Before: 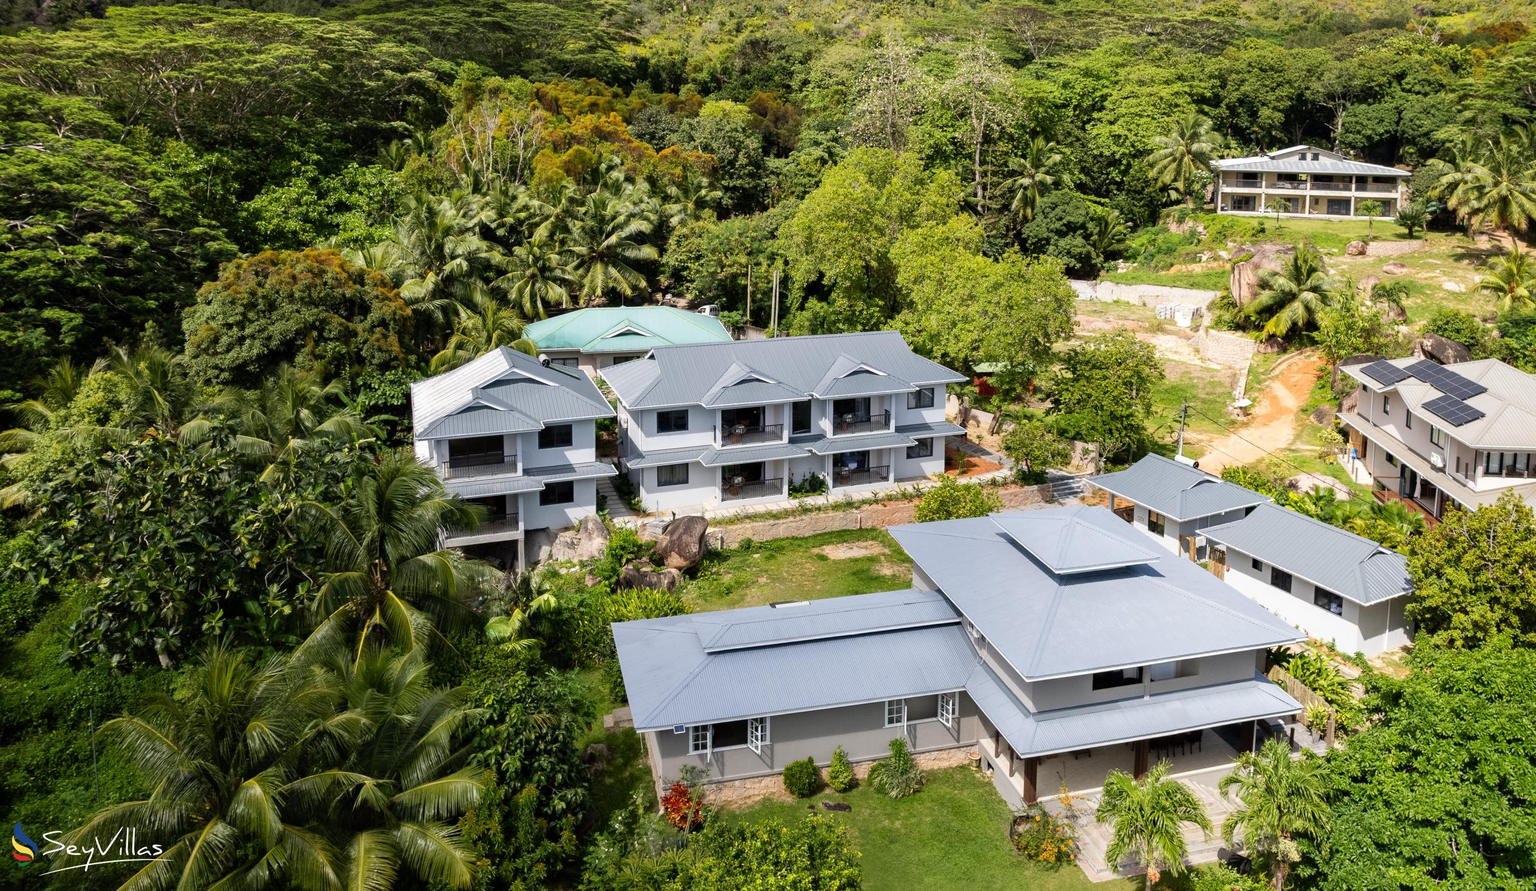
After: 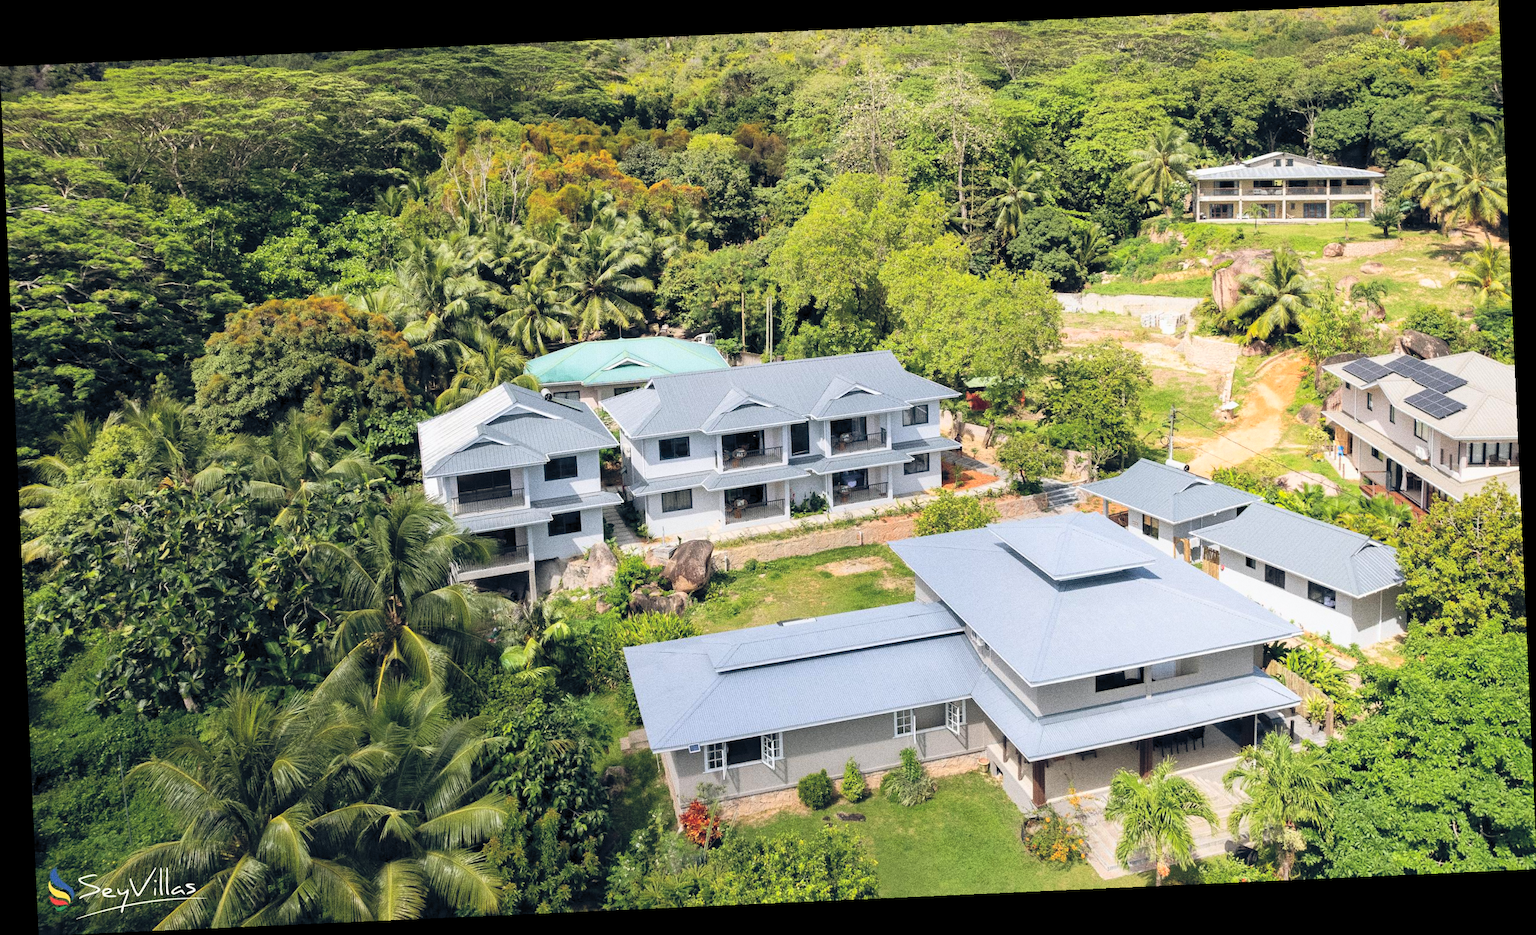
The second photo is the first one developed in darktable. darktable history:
rotate and perspective: rotation -2.56°, automatic cropping off
contrast brightness saturation: contrast 0.1, brightness 0.3, saturation 0.14
grain: coarseness 0.09 ISO, strength 40%
exposure: exposure -0.177 EV, compensate highlight preservation false
color balance rgb: shadows lift › chroma 3.88%, shadows lift › hue 88.52°, power › hue 214.65°, global offset › chroma 0.1%, global offset › hue 252.4°, contrast 4.45%
